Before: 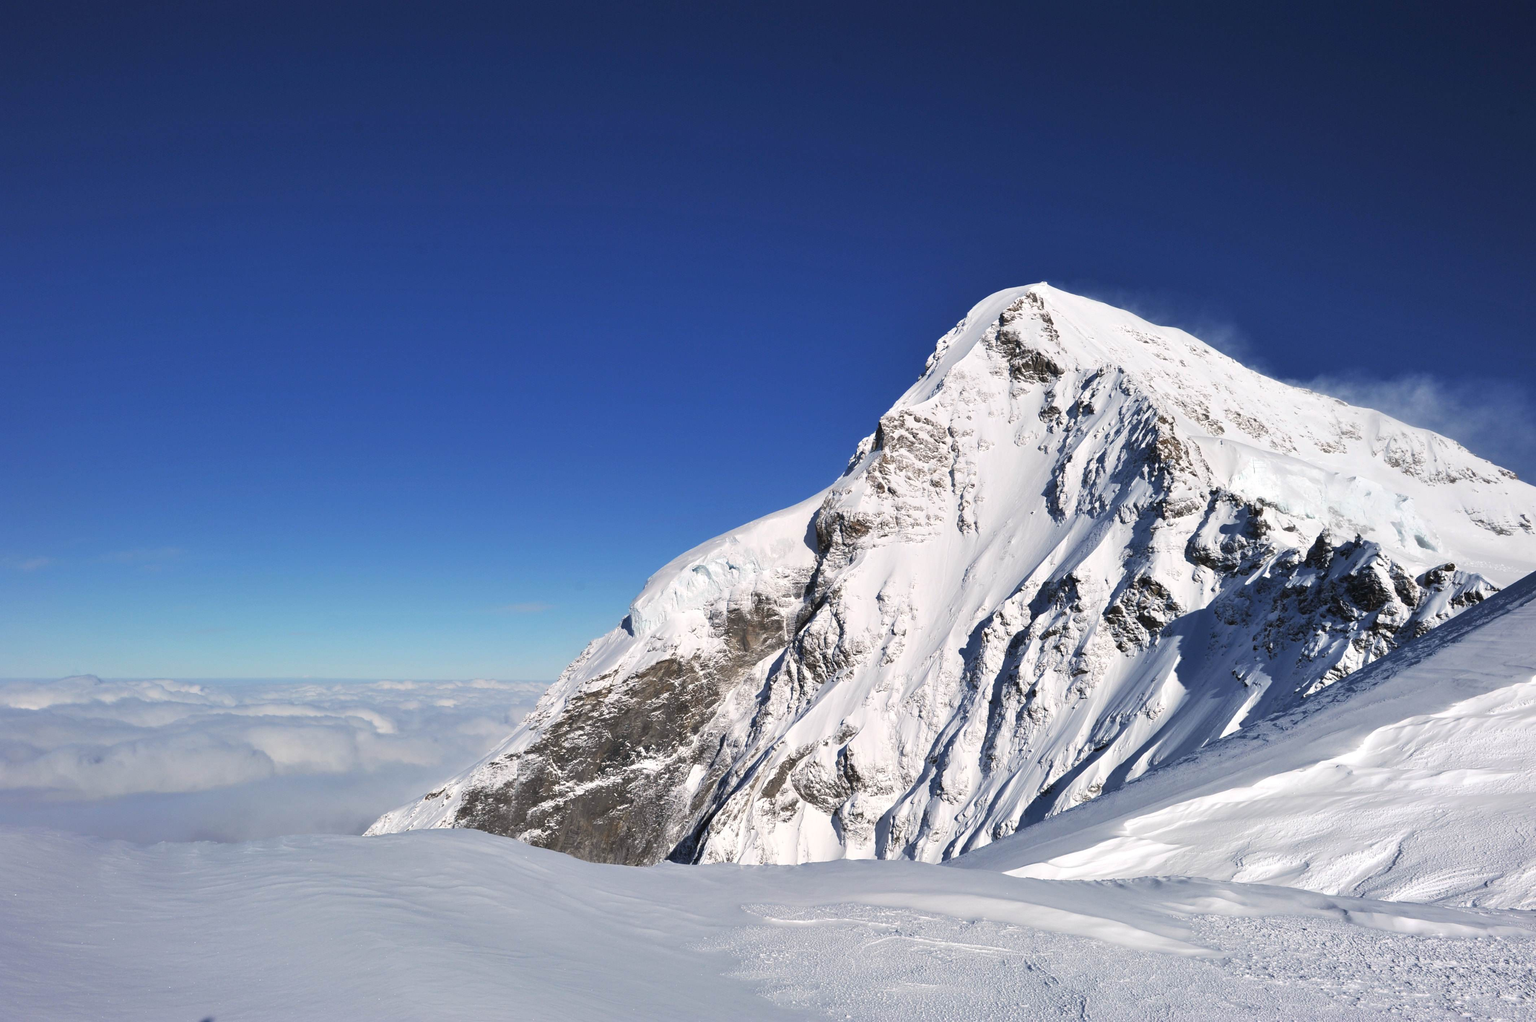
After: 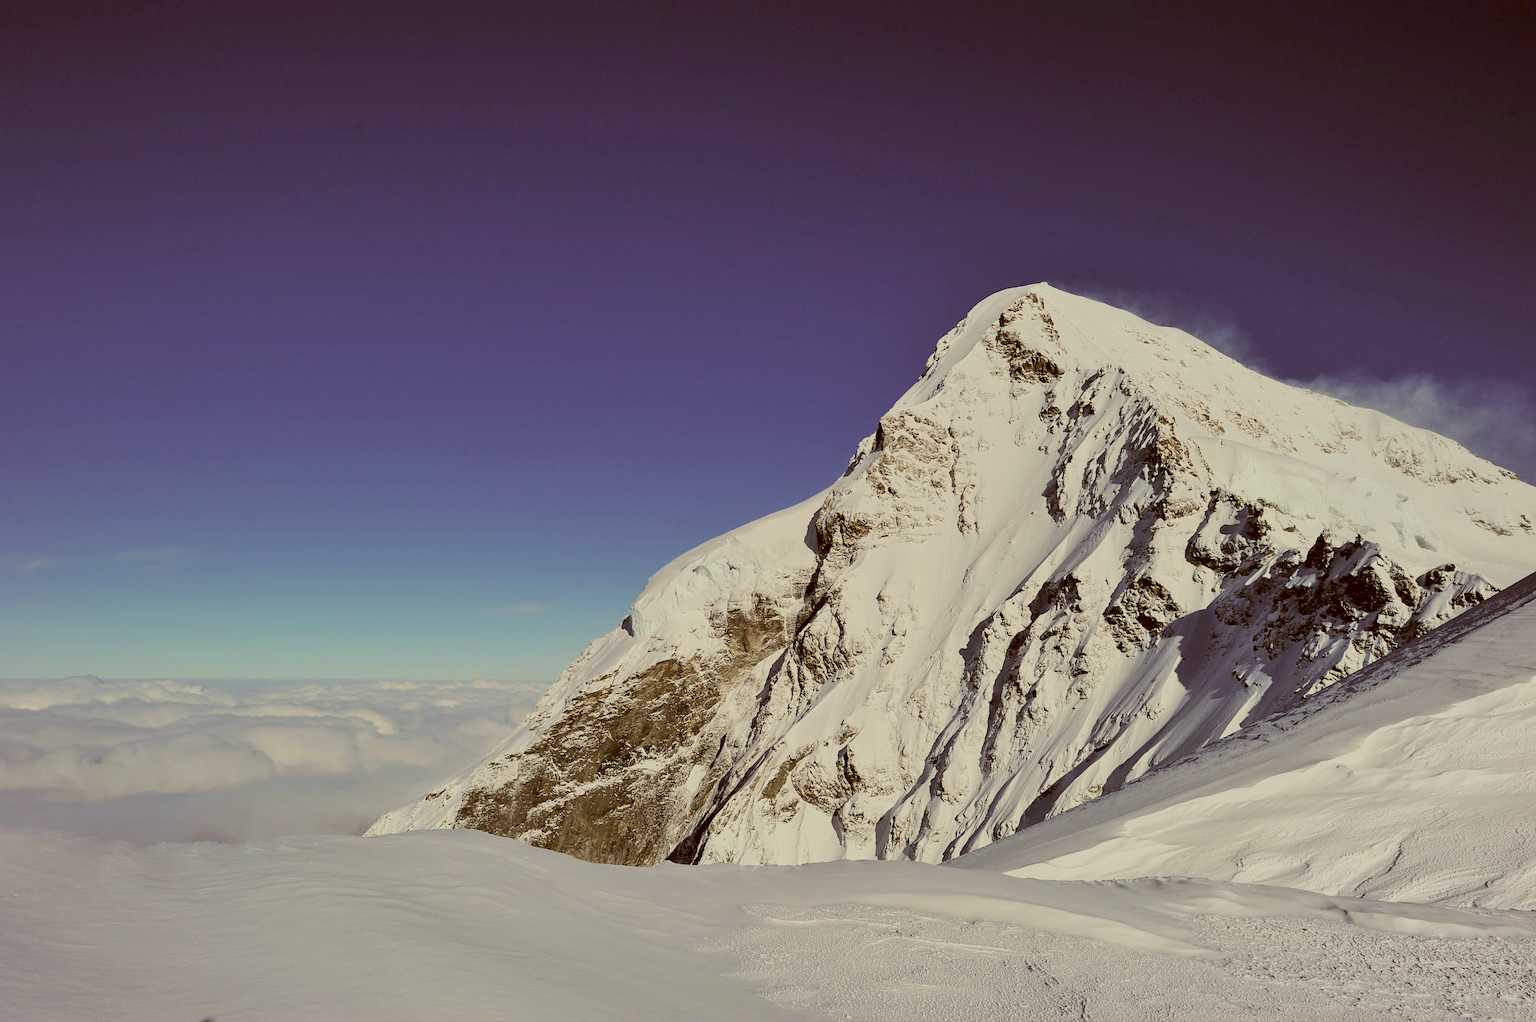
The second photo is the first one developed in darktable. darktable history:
filmic rgb: black relative exposure -6.15 EV, white relative exposure 6.96 EV, hardness 2.23, color science v6 (2022)
exposure: exposure -0.021 EV, compensate highlight preservation false
sharpen: on, module defaults
local contrast: highlights 100%, shadows 100%, detail 120%, midtone range 0.2
color correction: highlights a* -5.3, highlights b* 9.8, shadows a* 9.8, shadows b* 24.26
